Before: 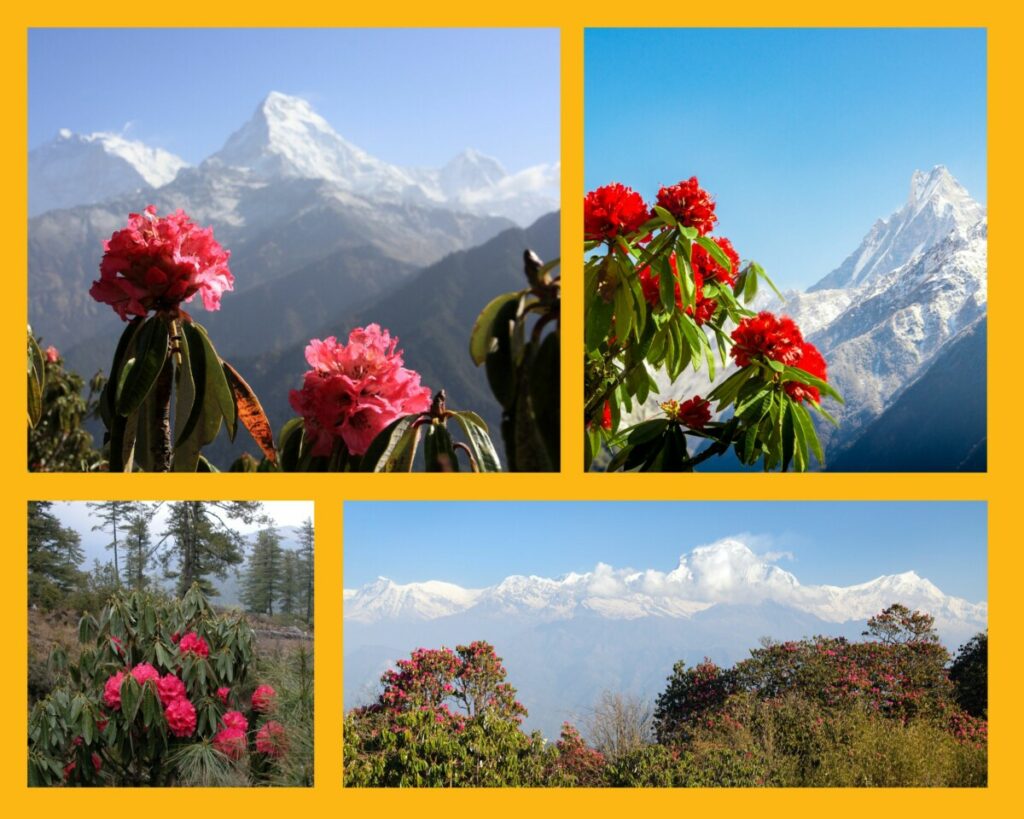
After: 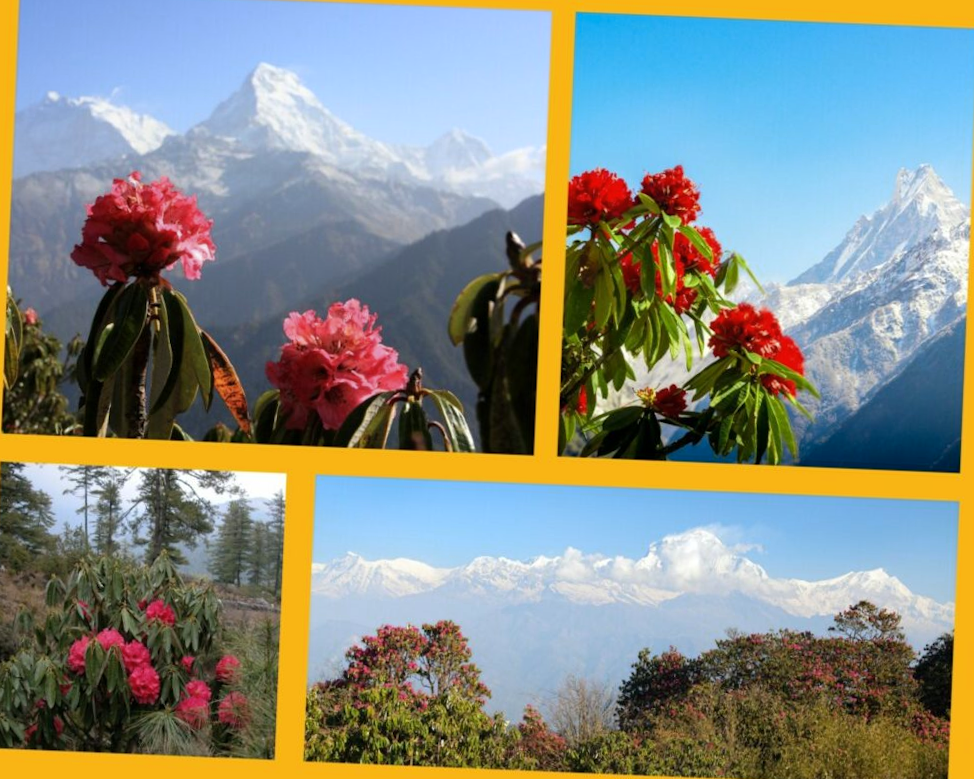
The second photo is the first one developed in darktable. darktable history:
color zones: curves: ch0 [(0.068, 0.464) (0.25, 0.5) (0.48, 0.508) (0.75, 0.536) (0.886, 0.476) (0.967, 0.456)]; ch1 [(0.066, 0.456) (0.25, 0.5) (0.616, 0.508) (0.746, 0.56) (0.934, 0.444)]
crop and rotate: angle -2.38°
